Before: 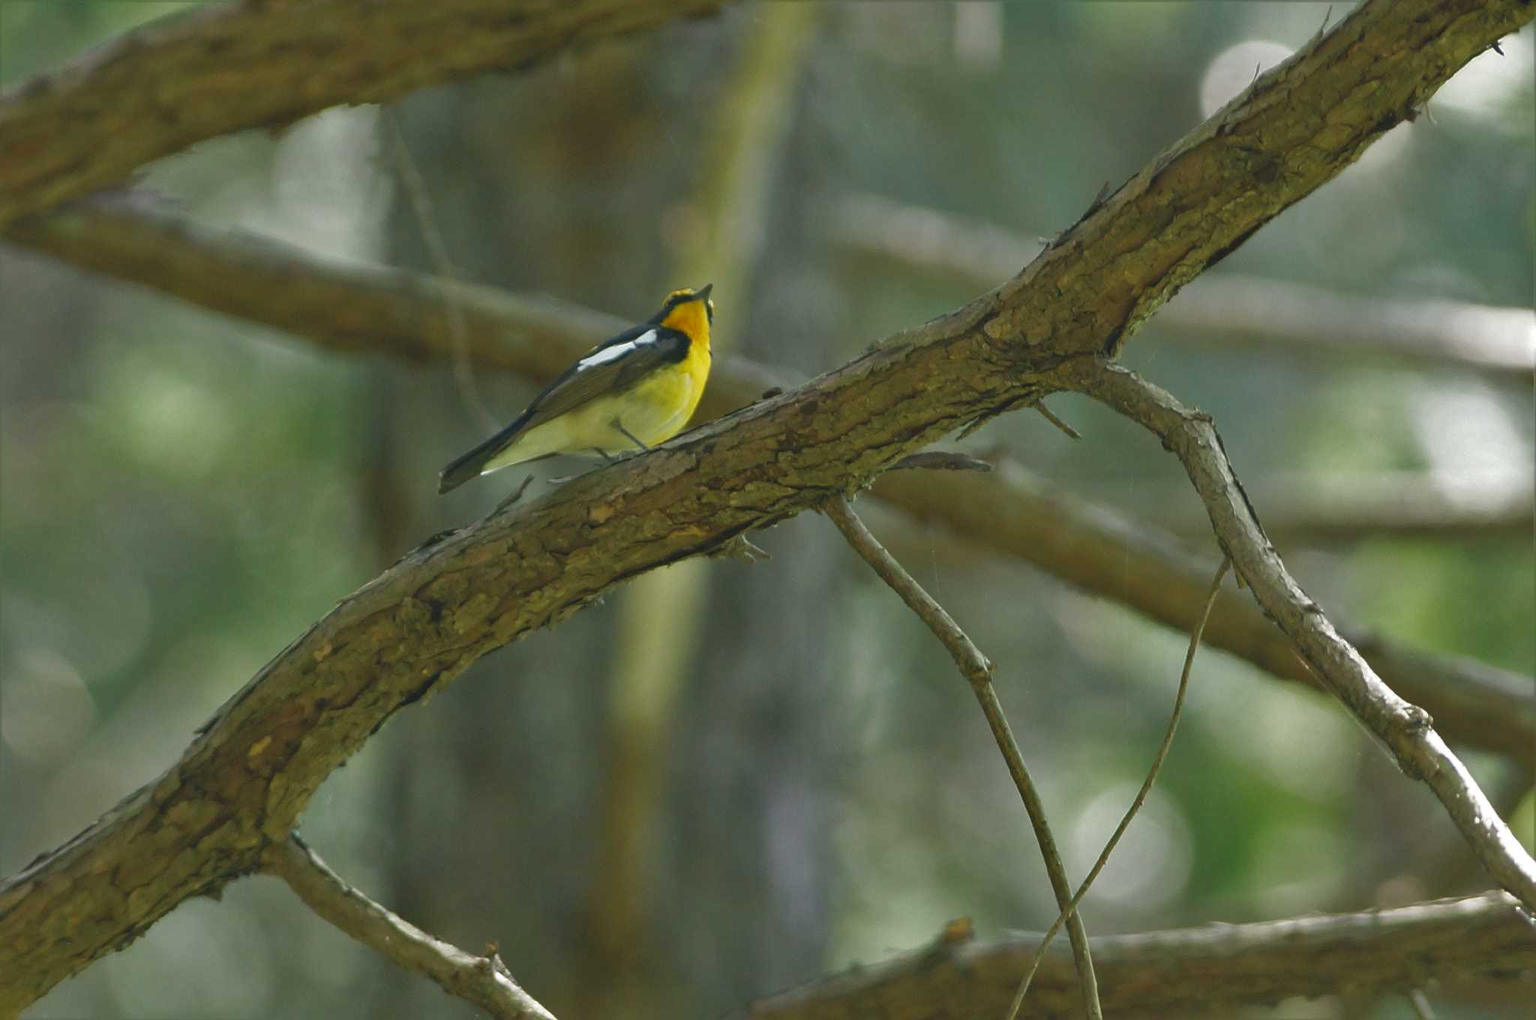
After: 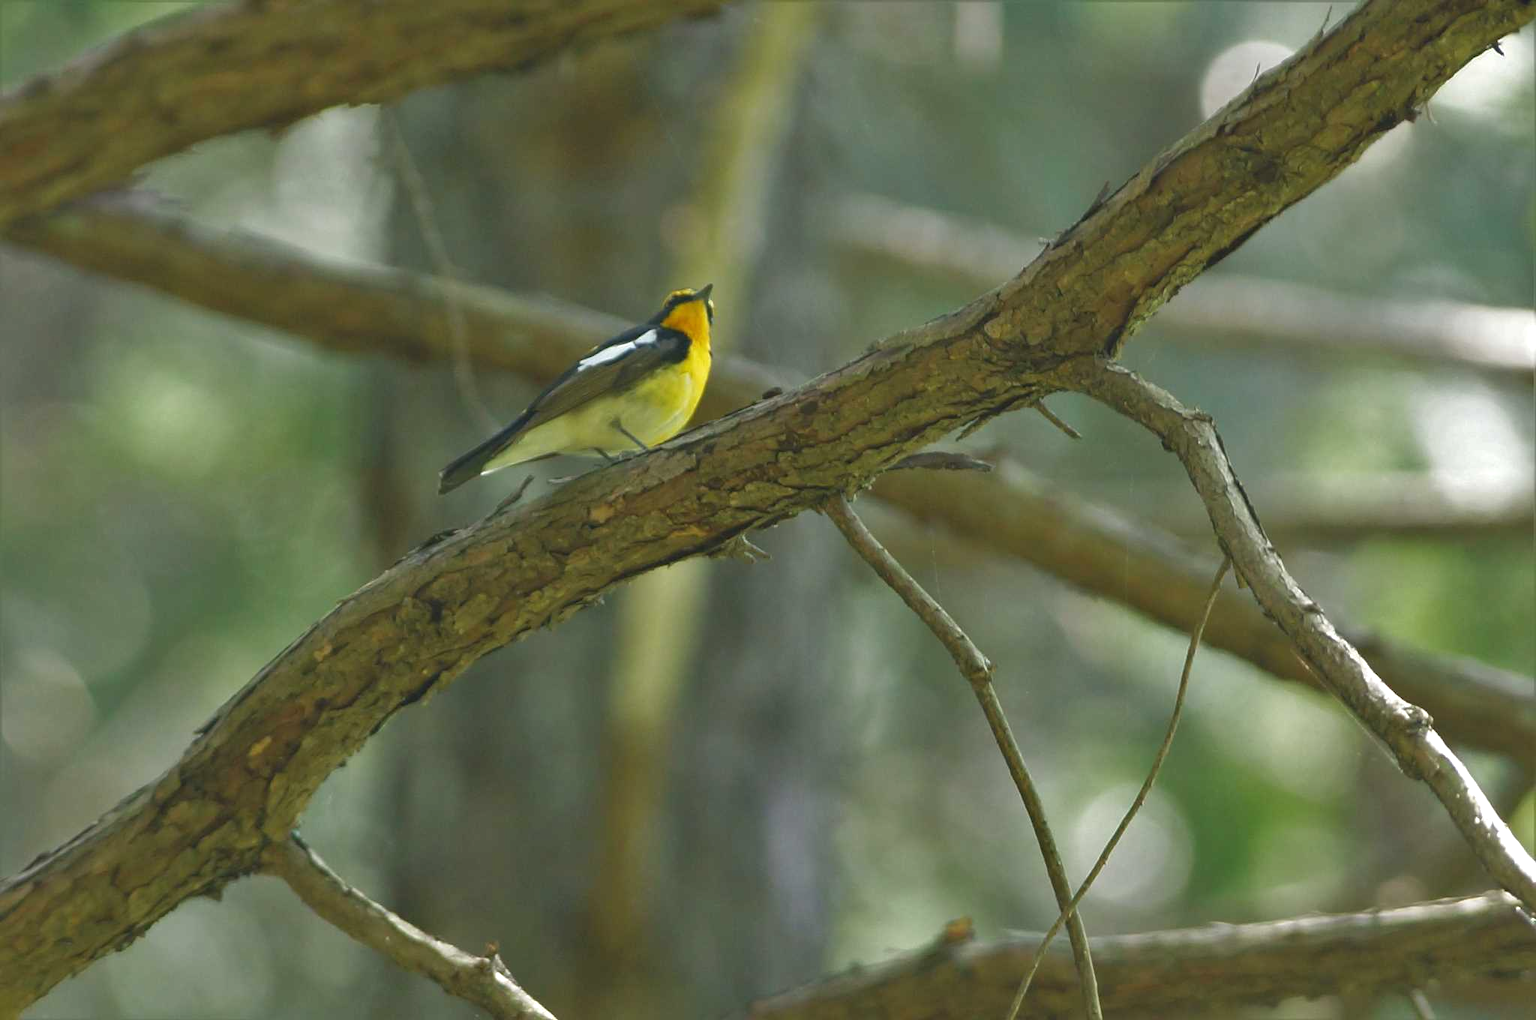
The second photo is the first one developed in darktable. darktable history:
exposure: black level correction 0, exposure 0.302 EV, compensate exposure bias true, compensate highlight preservation false
